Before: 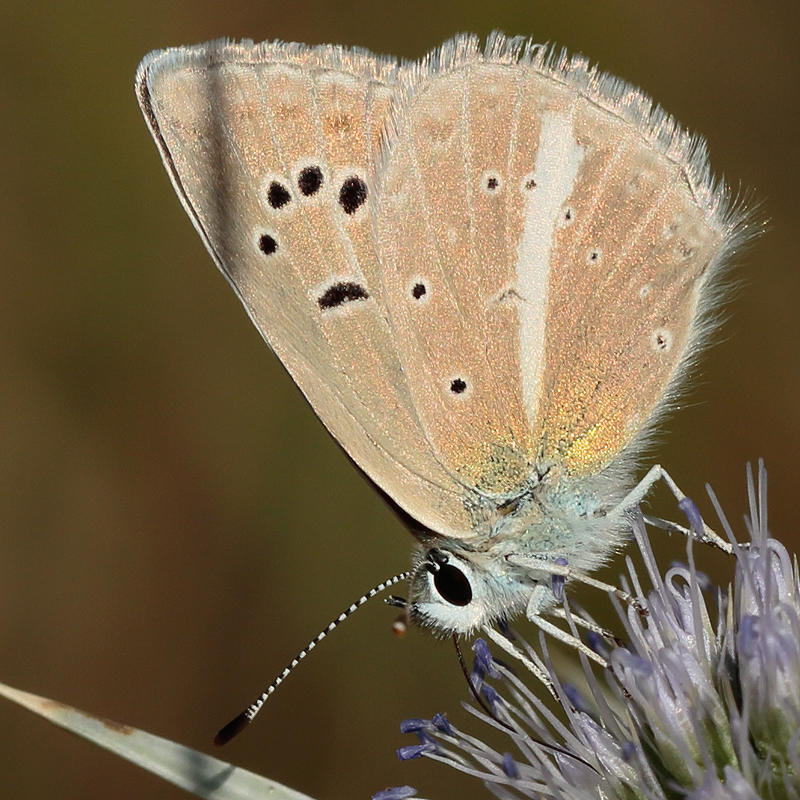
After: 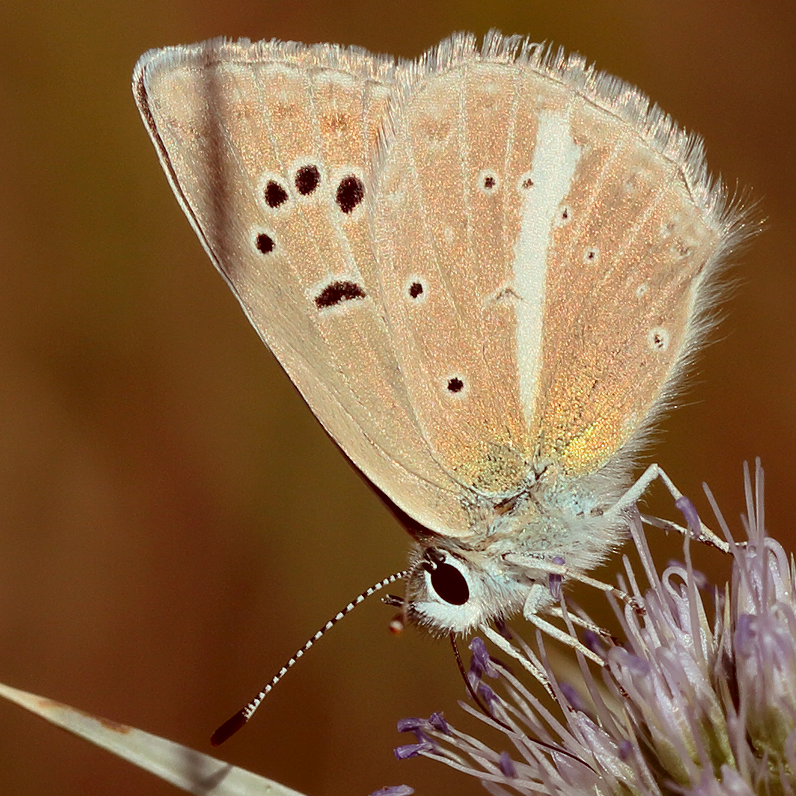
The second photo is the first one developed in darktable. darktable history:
levels: levels [0.018, 0.493, 1]
crop and rotate: left 0.483%, top 0.129%, bottom 0.32%
color correction: highlights a* -7.2, highlights b* -0.197, shadows a* 20.77, shadows b* 12.34
local contrast: mode bilateral grid, contrast 10, coarseness 25, detail 115%, midtone range 0.2
